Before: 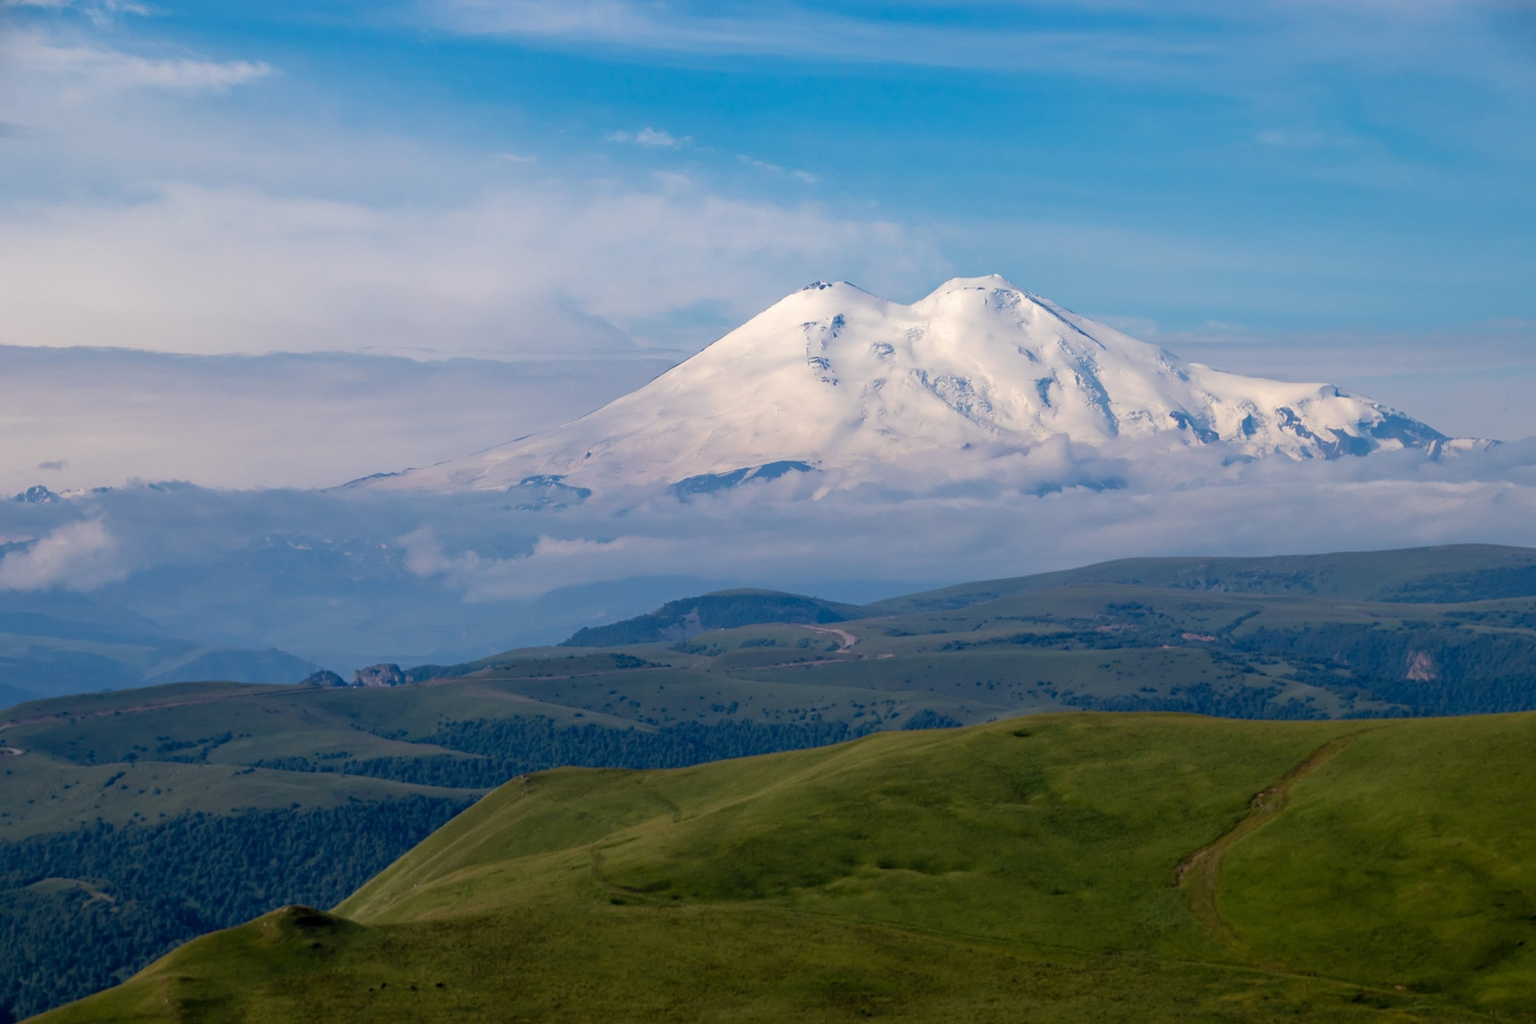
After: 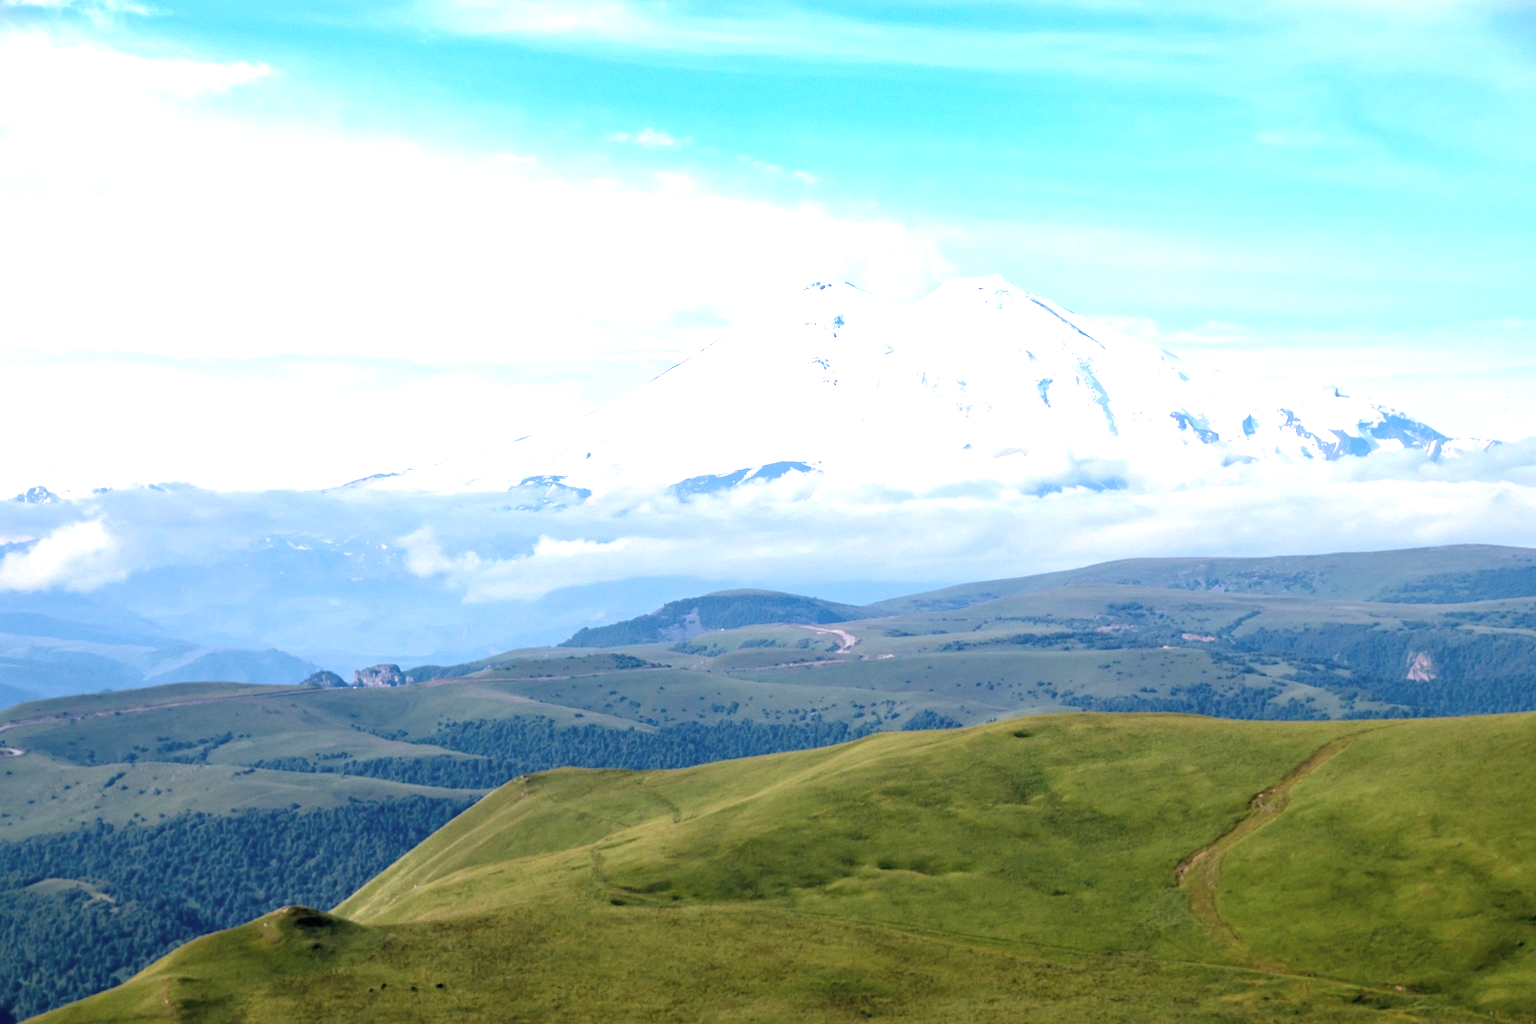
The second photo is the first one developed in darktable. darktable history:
exposure: black level correction 0, exposure 1.747 EV, compensate exposure bias true, compensate highlight preservation false
color correction: highlights b* 0.018, saturation 0.862
